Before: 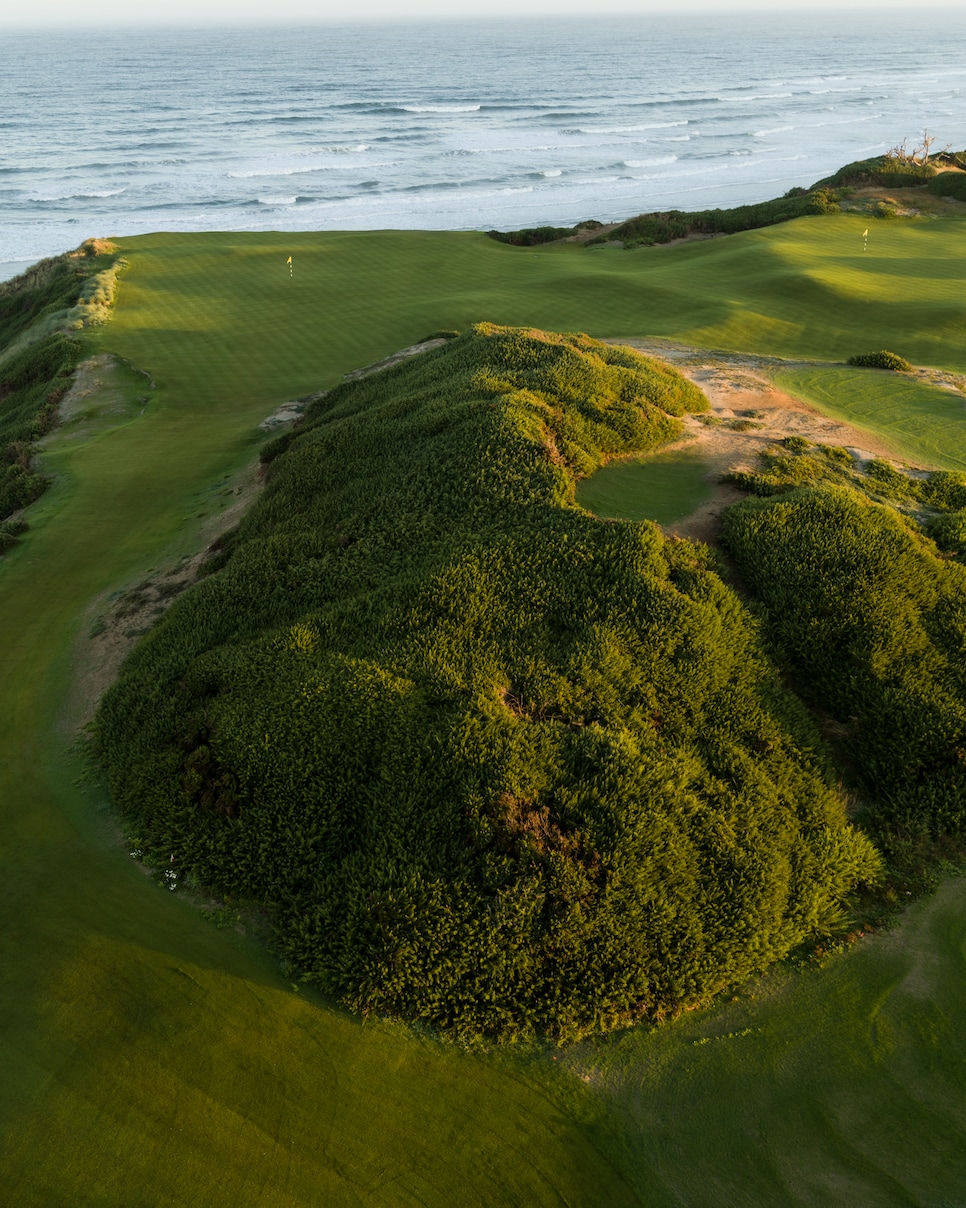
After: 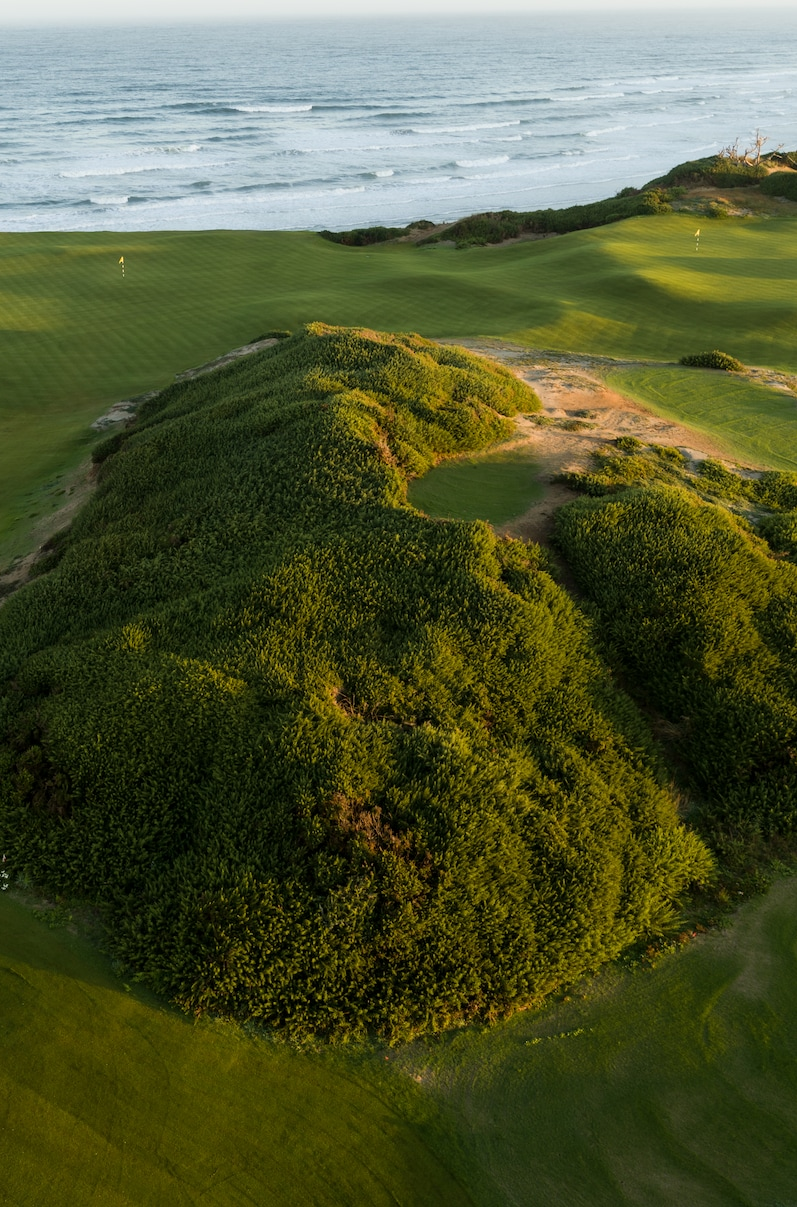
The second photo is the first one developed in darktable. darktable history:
crop: left 17.463%, bottom 0.023%
